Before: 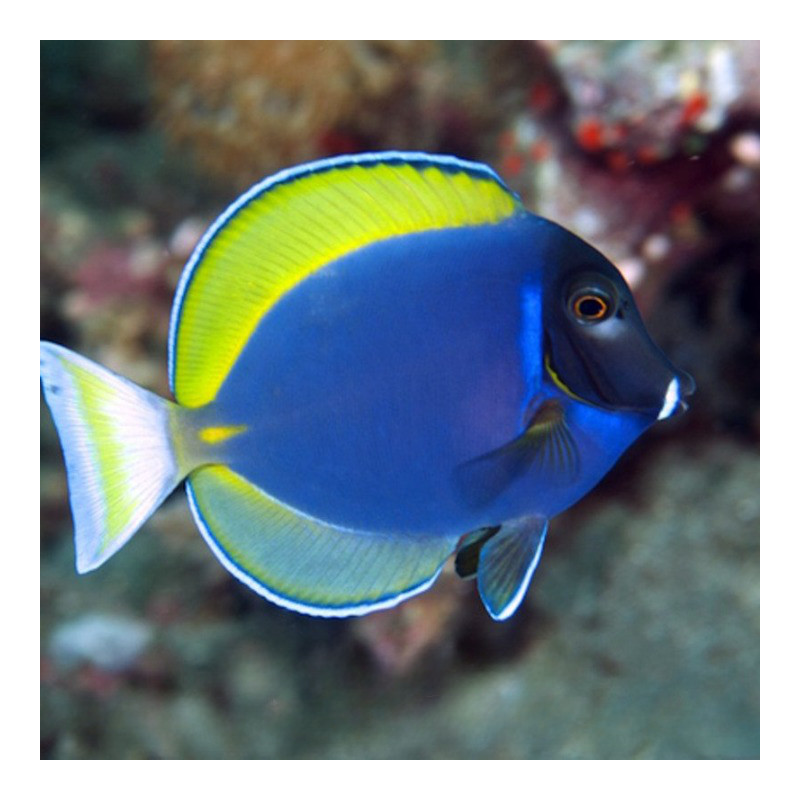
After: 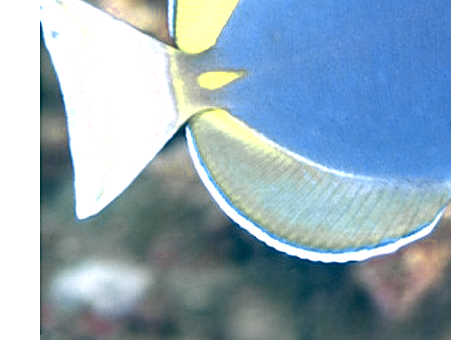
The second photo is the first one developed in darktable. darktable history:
exposure: black level correction 0, exposure 0.7 EV, compensate exposure bias true, compensate highlight preservation false
color balance: lift [1.006, 0.985, 1.002, 1.015], gamma [1, 0.953, 1.008, 1.047], gain [1.076, 1.13, 1.004, 0.87]
crop: top 44.483%, right 43.593%, bottom 12.892%
sharpen: on, module defaults
color zones: curves: ch0 [(0.004, 0.306) (0.107, 0.448) (0.252, 0.656) (0.41, 0.398) (0.595, 0.515) (0.768, 0.628)]; ch1 [(0.07, 0.323) (0.151, 0.452) (0.252, 0.608) (0.346, 0.221) (0.463, 0.189) (0.61, 0.368) (0.735, 0.395) (0.921, 0.412)]; ch2 [(0, 0.476) (0.132, 0.512) (0.243, 0.512) (0.397, 0.48) (0.522, 0.376) (0.634, 0.536) (0.761, 0.46)]
